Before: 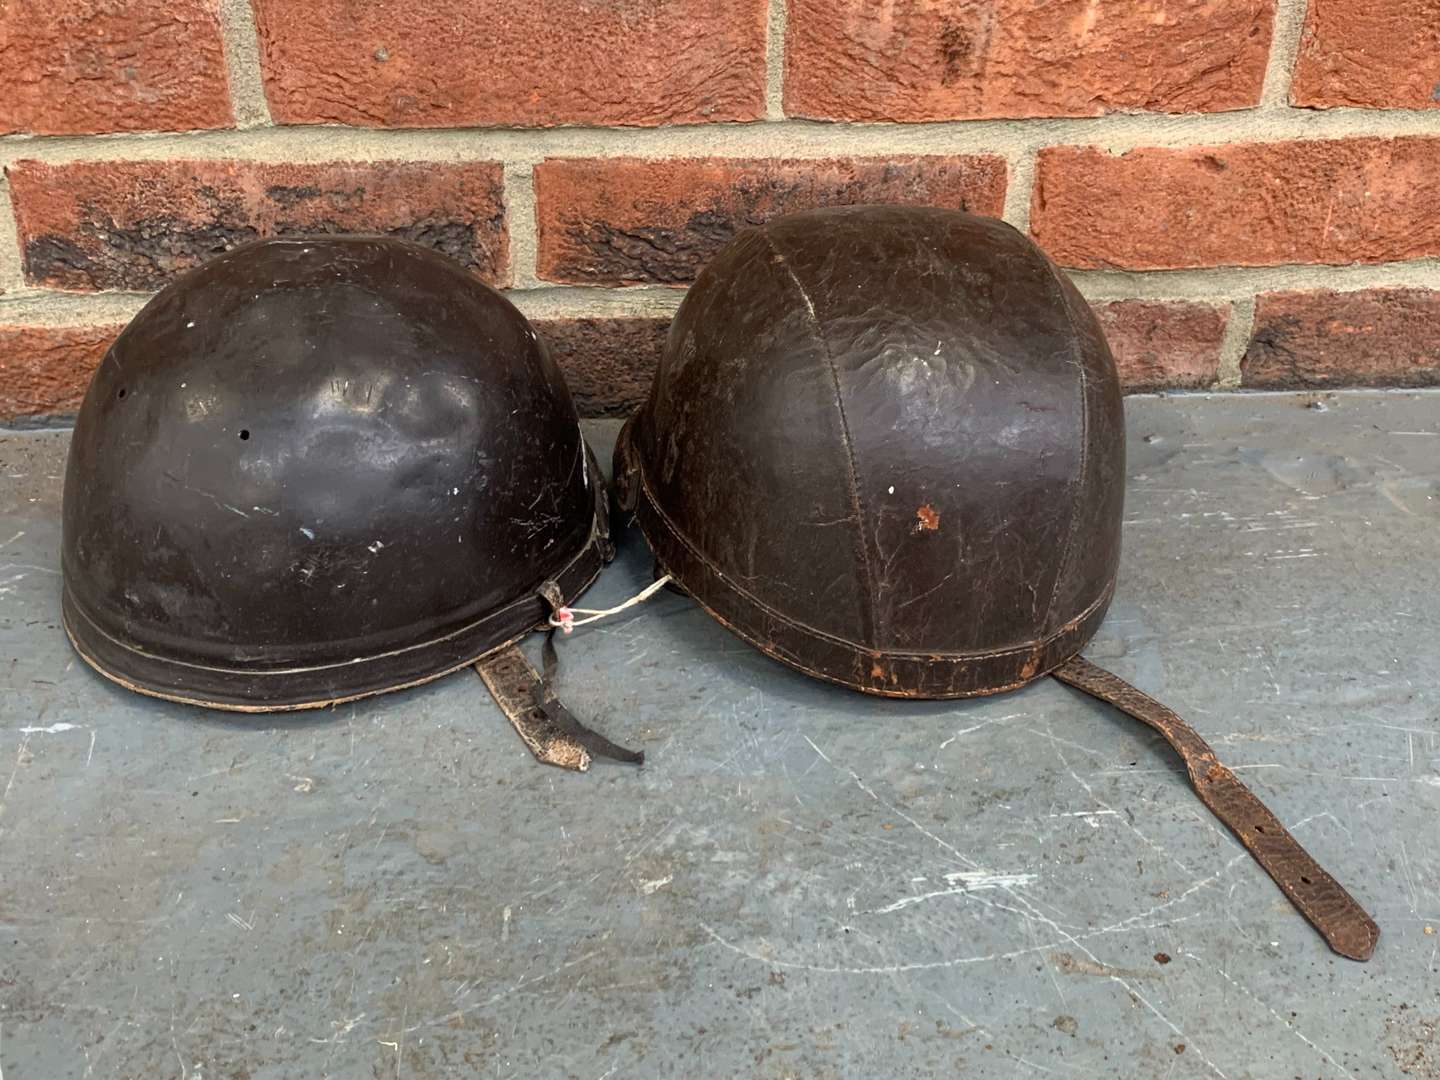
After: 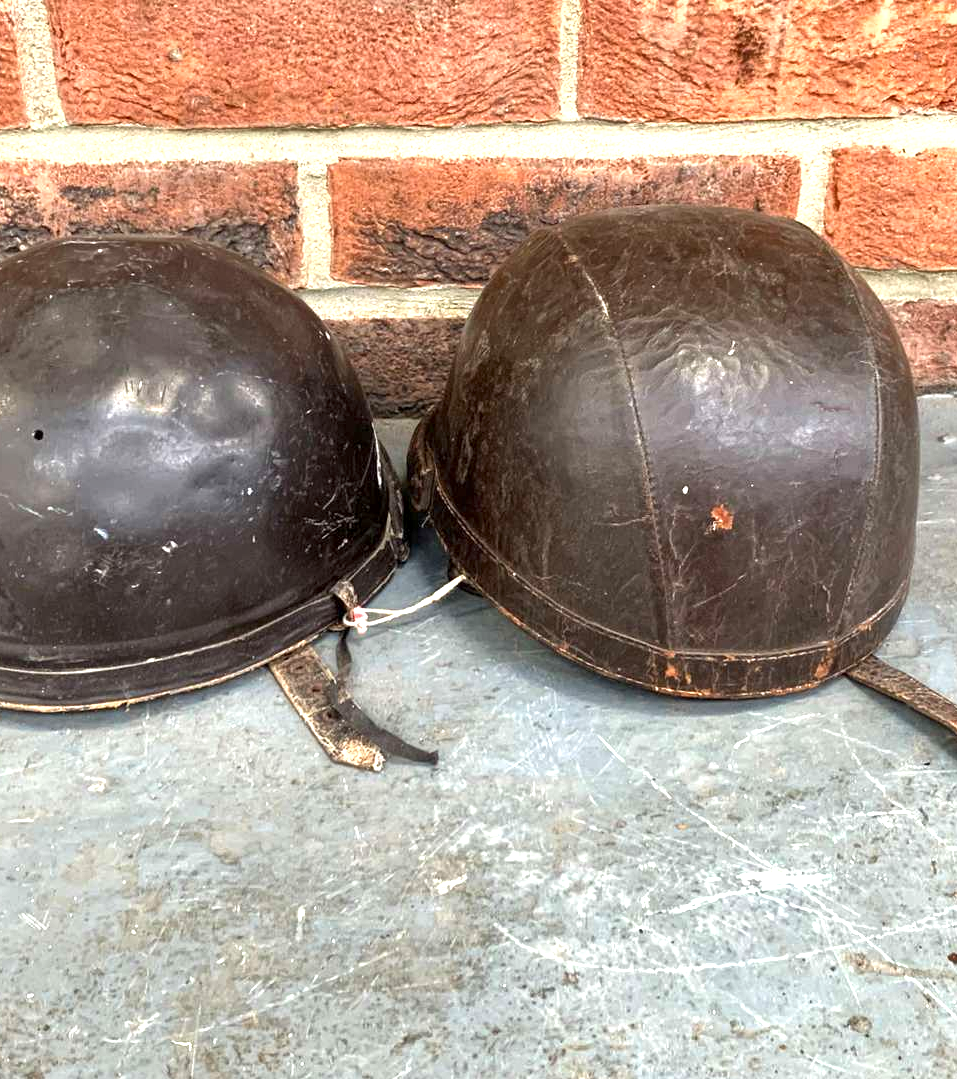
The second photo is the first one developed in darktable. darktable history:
crop and rotate: left 14.33%, right 19.167%
exposure: black level correction 0, exposure 1.106 EV, compensate highlight preservation false
local contrast: highlights 102%, shadows 100%, detail 119%, midtone range 0.2
shadows and highlights: shadows 20.73, highlights -37.03, soften with gaussian
